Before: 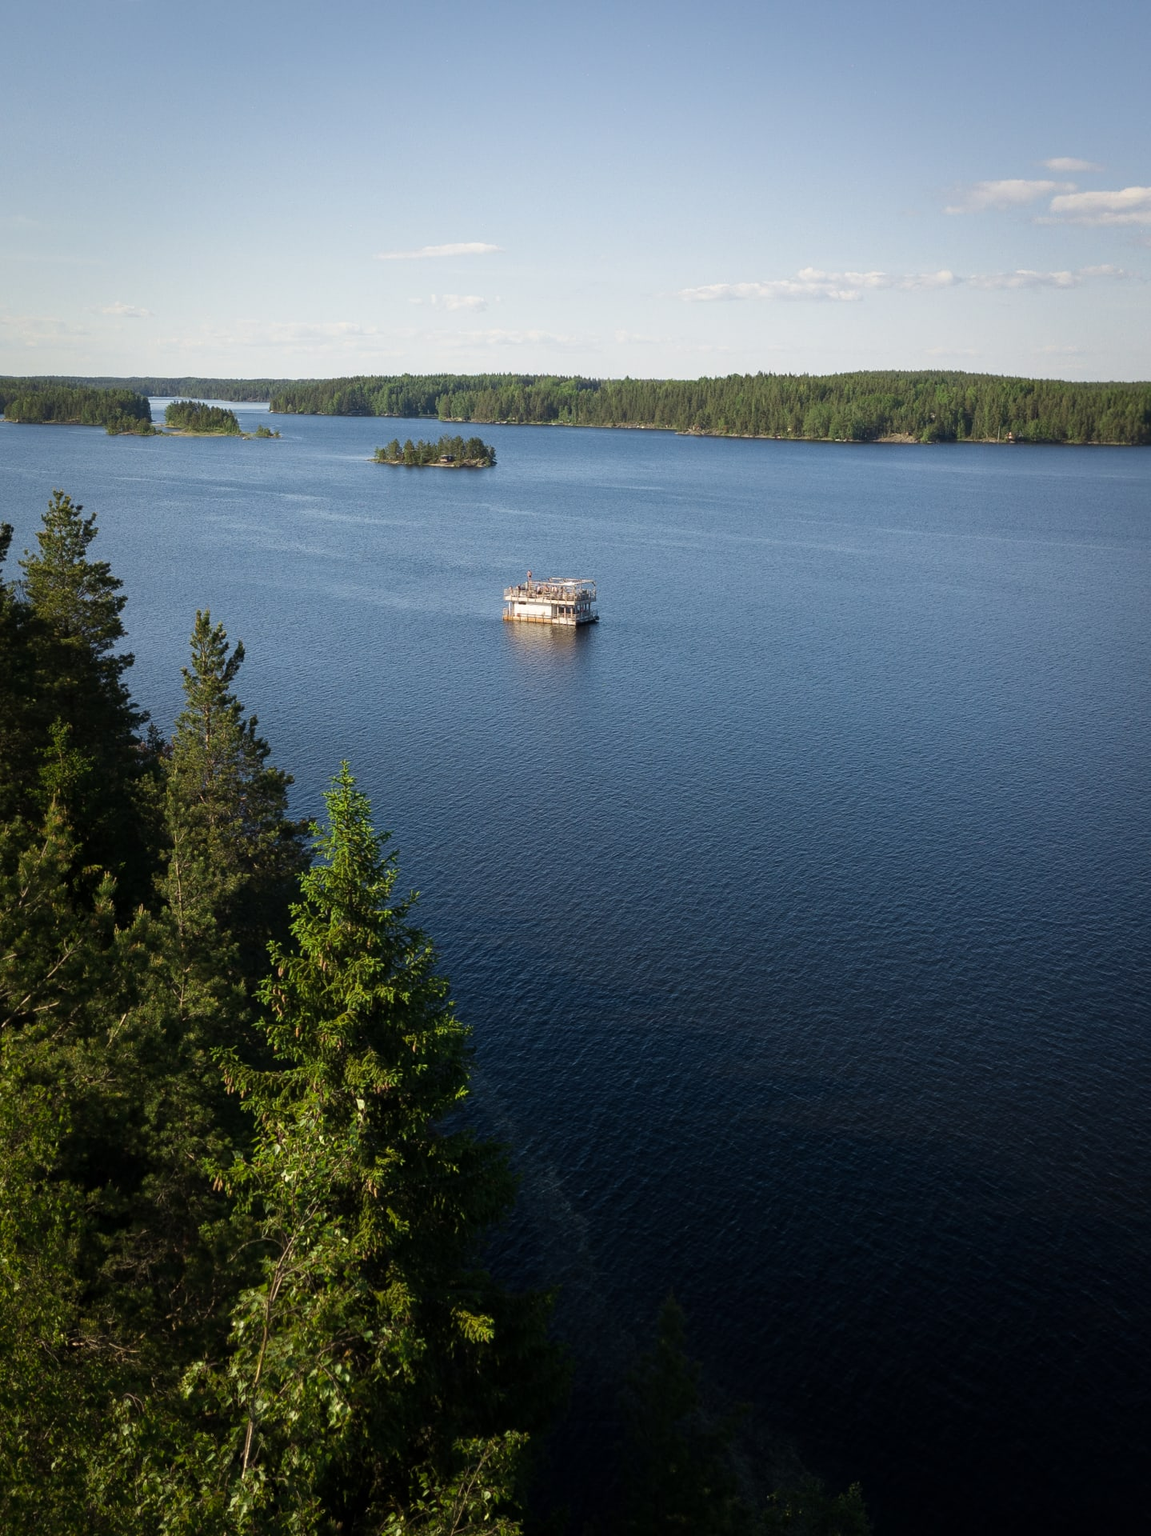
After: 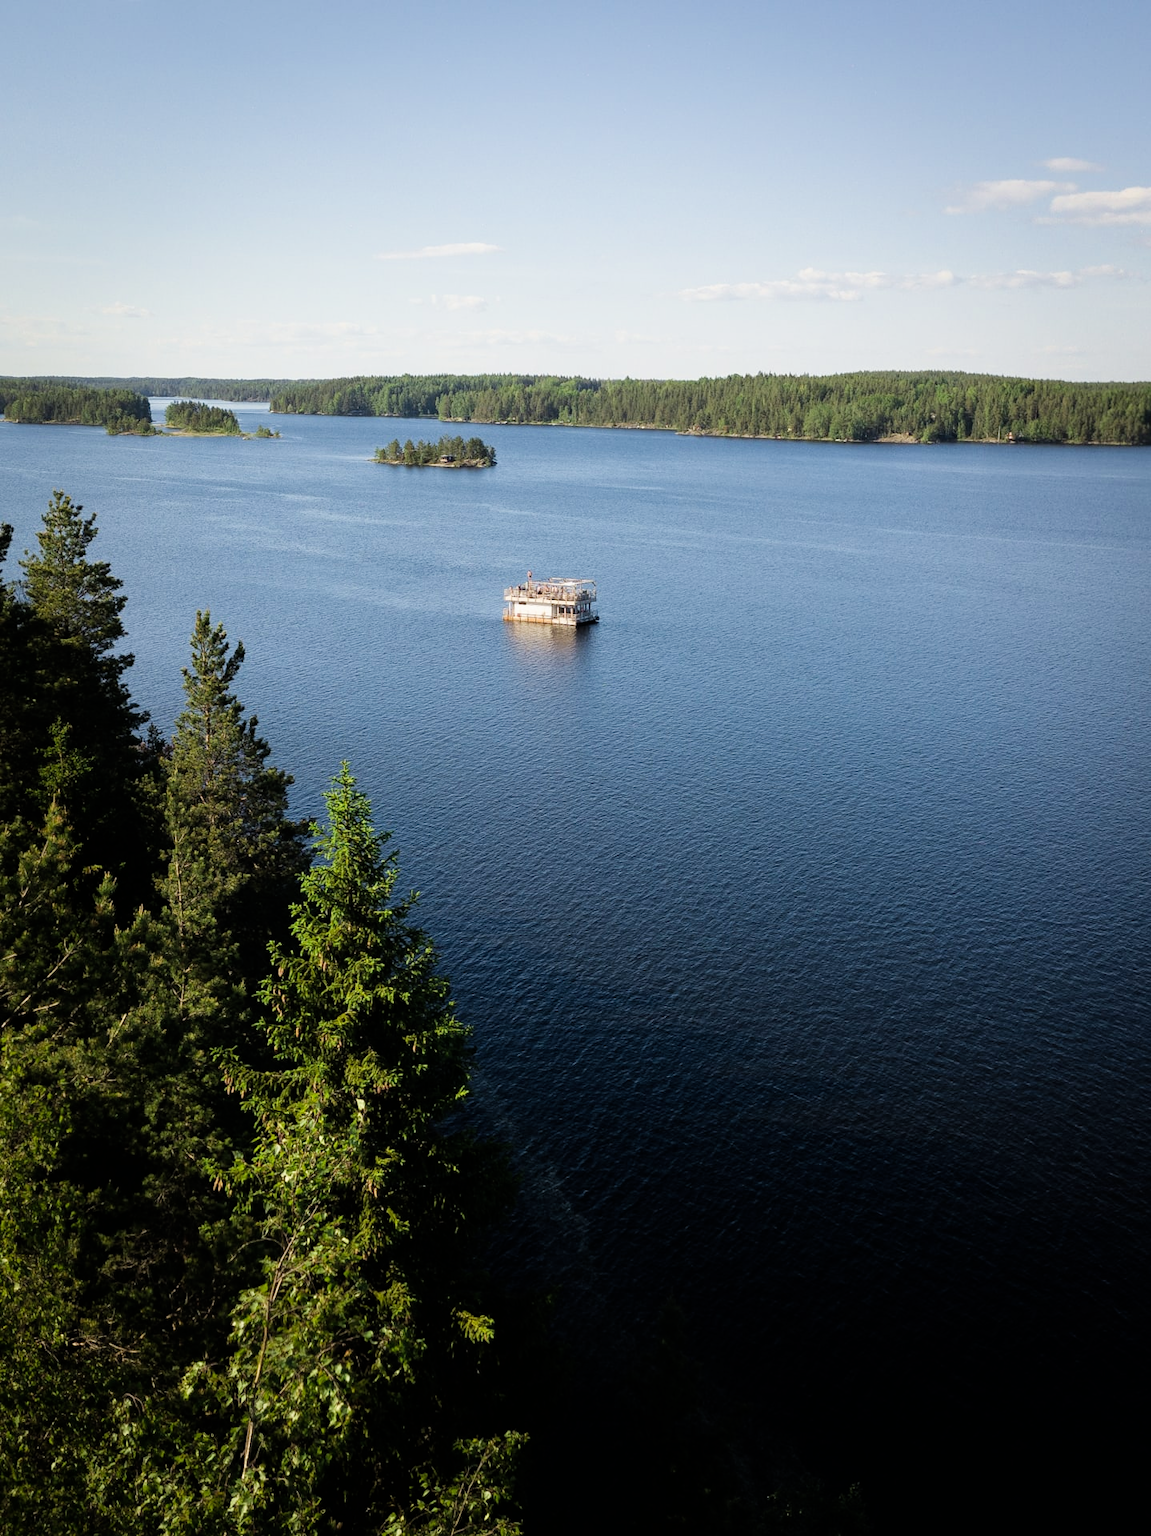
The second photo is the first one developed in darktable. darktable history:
levels: levels [0, 0.43, 0.859]
filmic rgb: black relative exposure -7.65 EV, white relative exposure 4.56 EV, hardness 3.61
